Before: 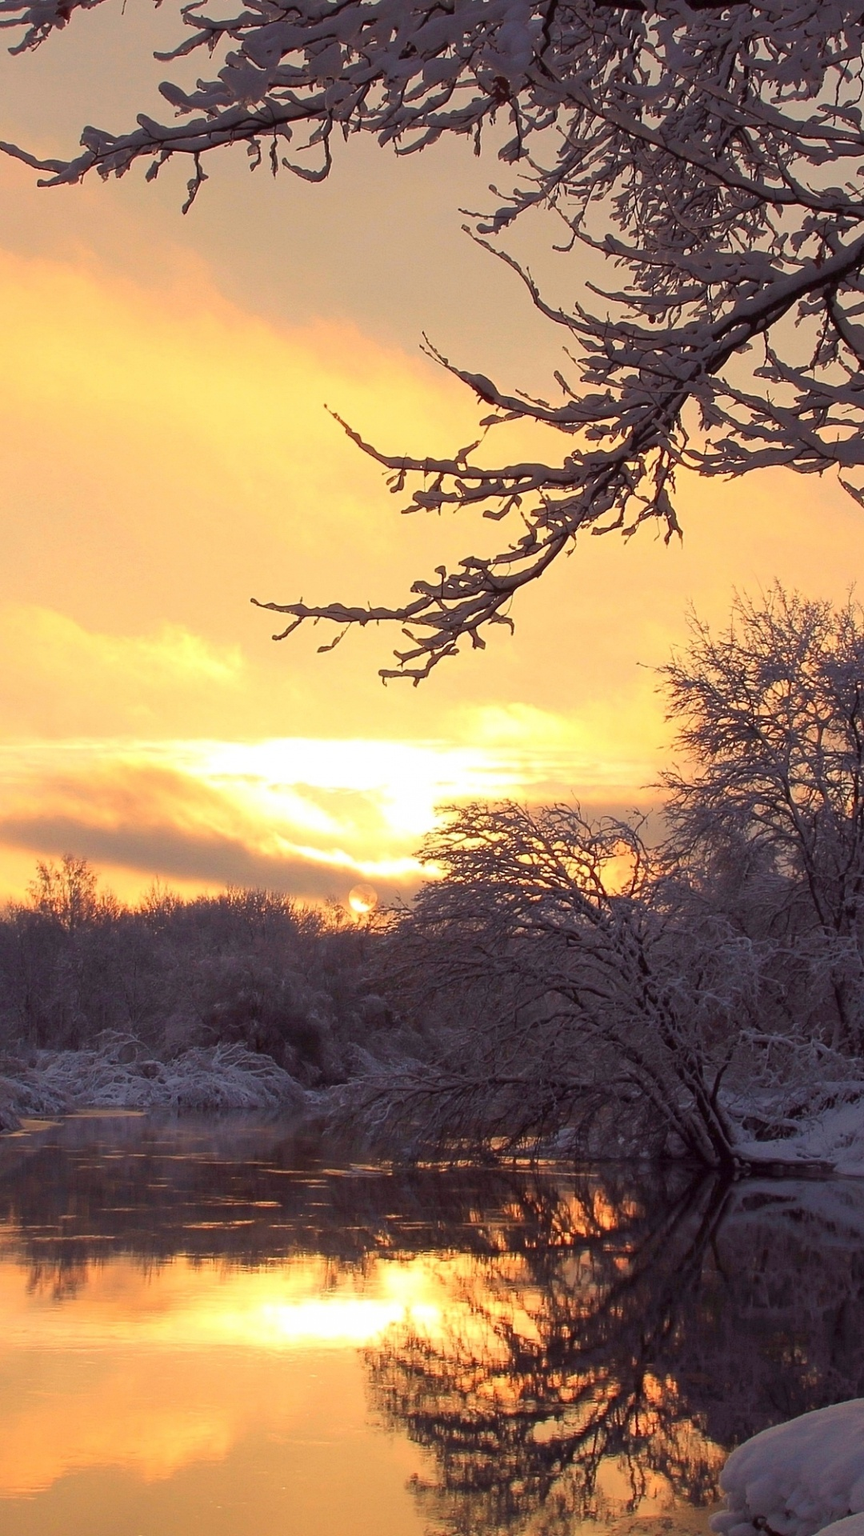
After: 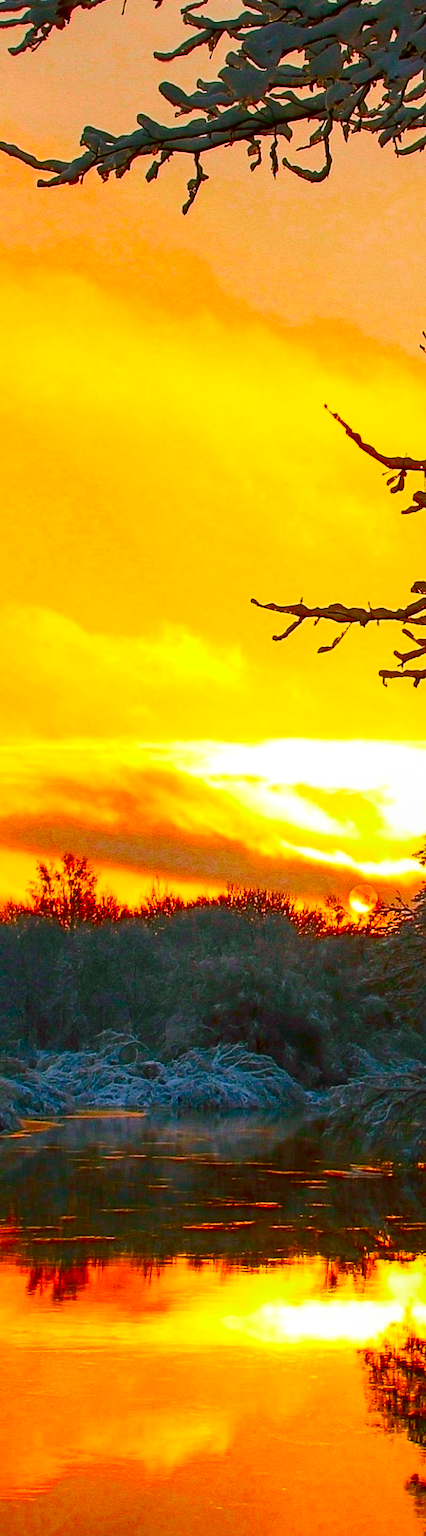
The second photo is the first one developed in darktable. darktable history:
exposure: black level correction -0.001, exposure 0.08 EV, compensate highlight preservation false
color balance rgb: shadows lift › chroma 11.529%, shadows lift › hue 133.72°, perceptual saturation grading › global saturation 39.91%, perceptual saturation grading › highlights -25.196%, perceptual saturation grading › mid-tones 34.422%, perceptual saturation grading › shadows 34.918%, global vibrance 7.027%, saturation formula JzAzBz (2021)
contrast brightness saturation: contrast 0.267, brightness 0.016, saturation 0.857
crop and rotate: left 0.01%, top 0%, right 50.574%
local contrast: on, module defaults
